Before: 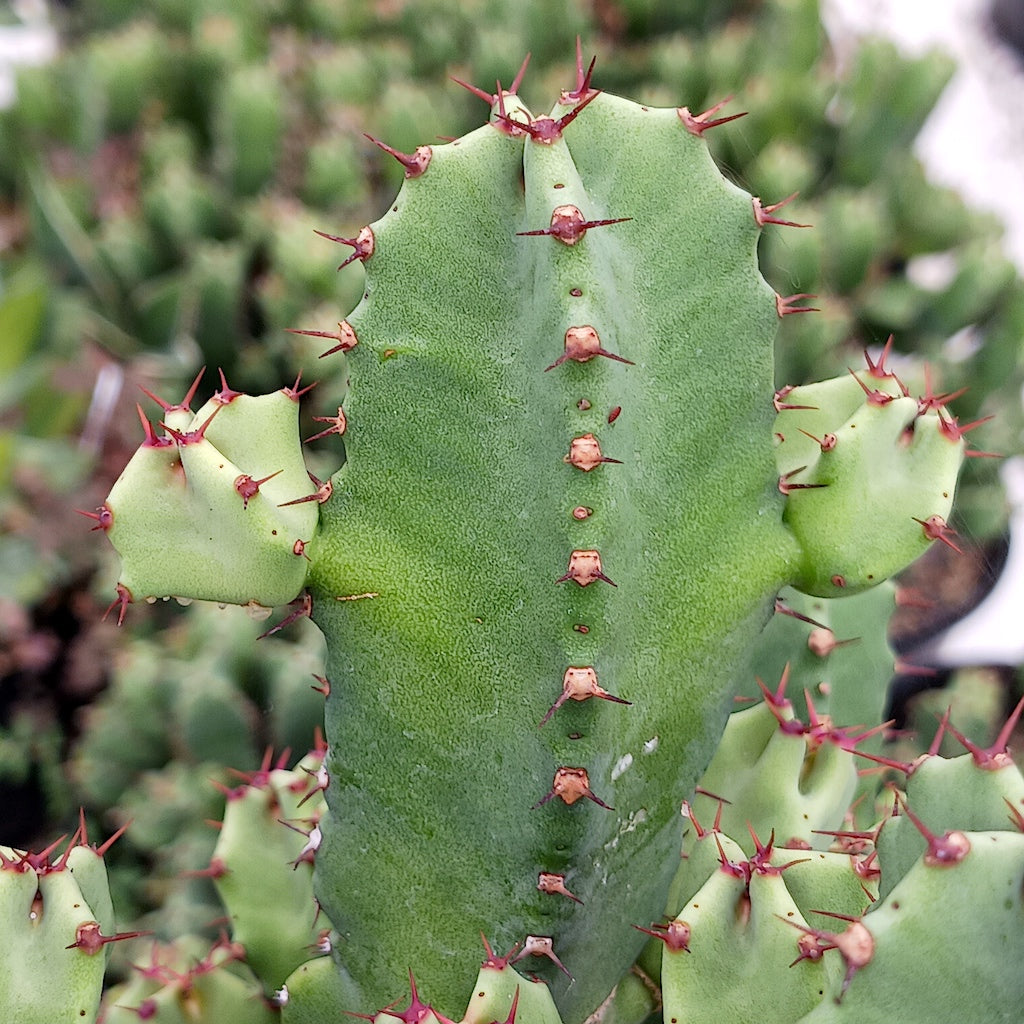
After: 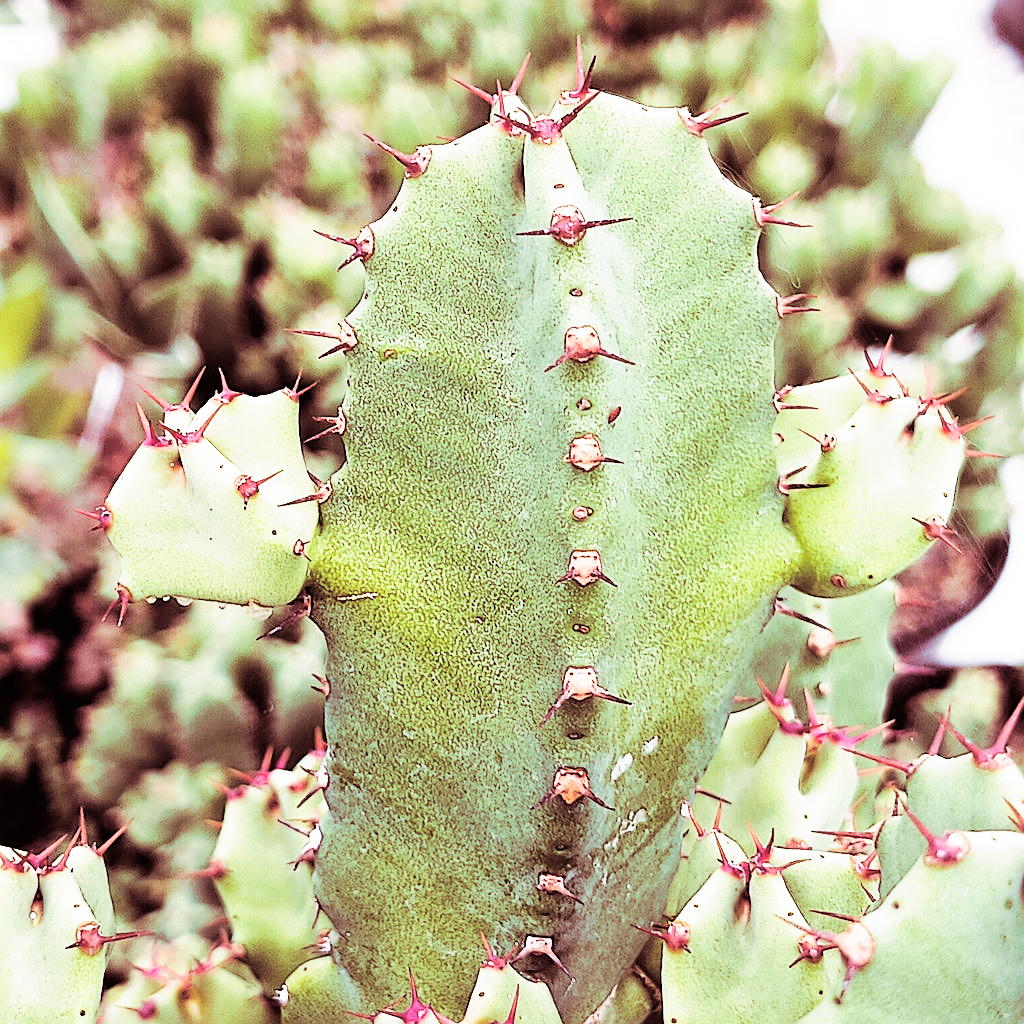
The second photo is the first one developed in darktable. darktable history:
split-toning: highlights › saturation 0, balance -61.83
sharpen: on, module defaults
base curve: curves: ch0 [(0, 0) (0.007, 0.004) (0.027, 0.03) (0.046, 0.07) (0.207, 0.54) (0.442, 0.872) (0.673, 0.972) (1, 1)], preserve colors none
